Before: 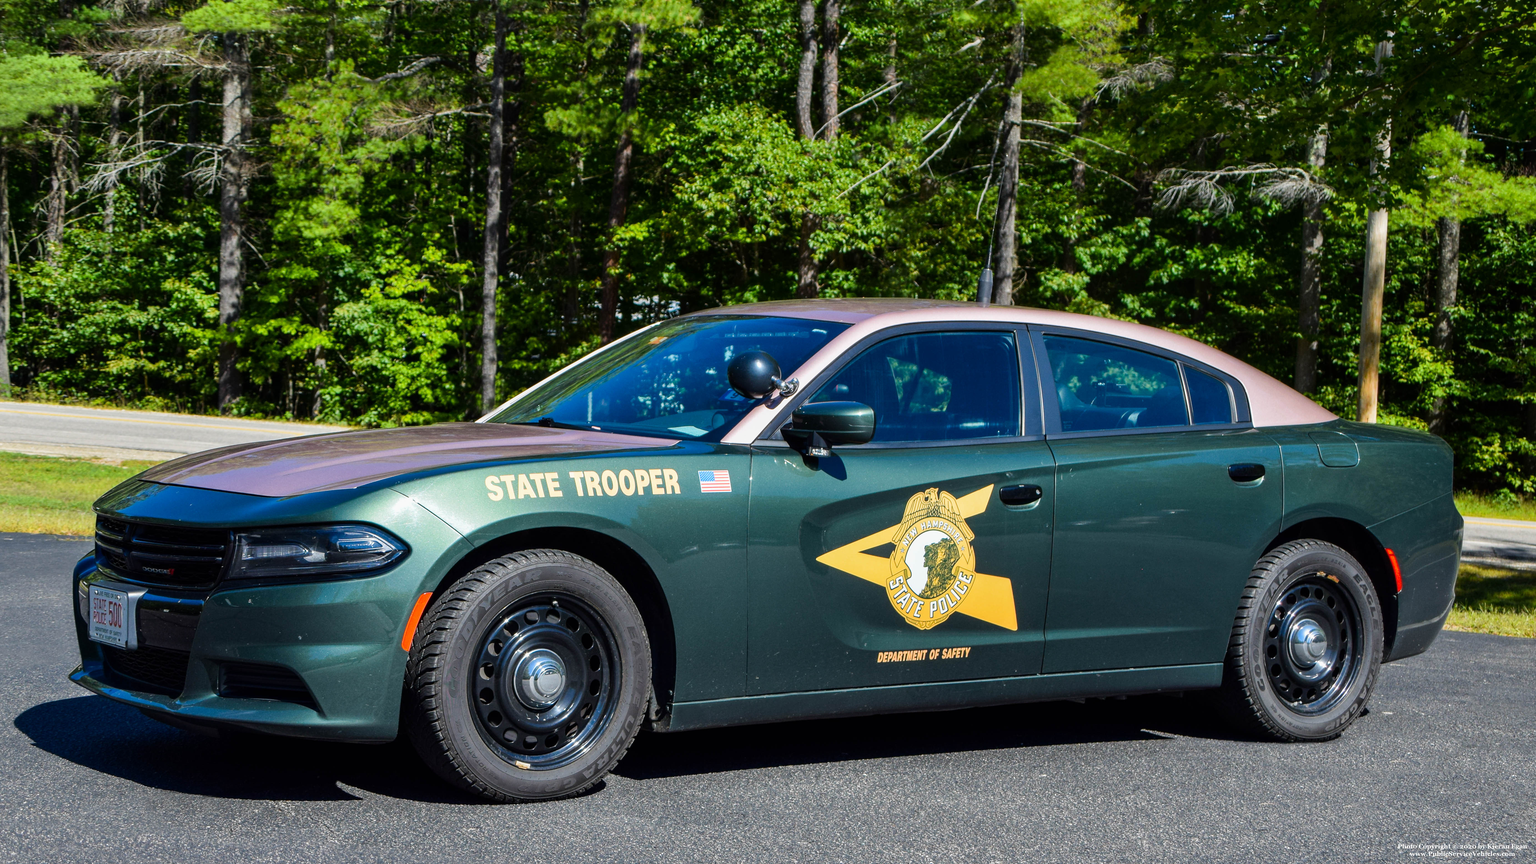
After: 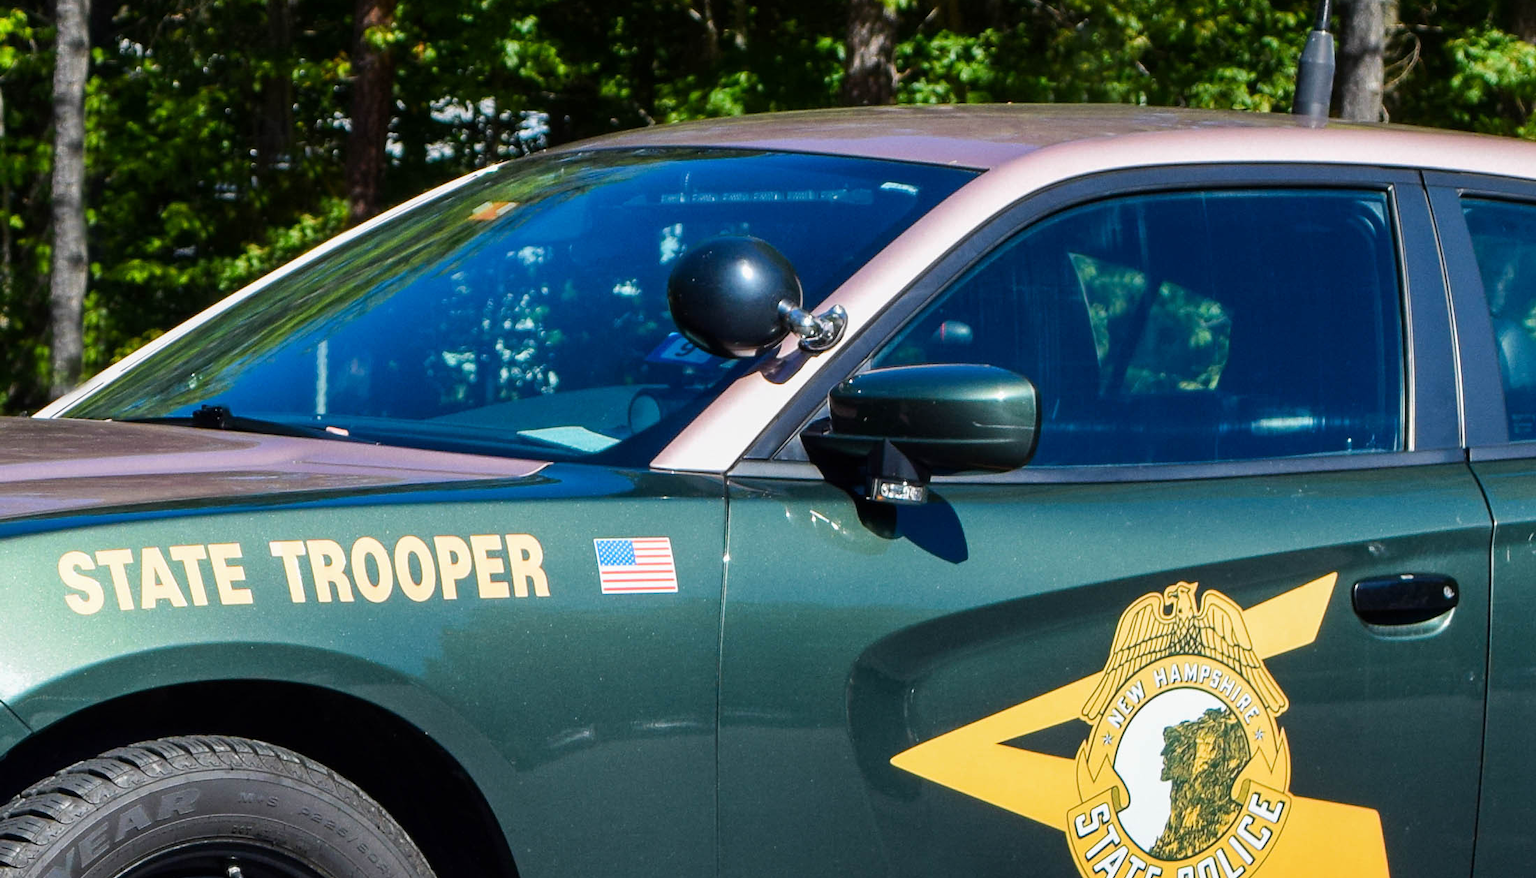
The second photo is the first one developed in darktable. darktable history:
crop: left 30.083%, top 29.701%, right 30.134%, bottom 29.869%
